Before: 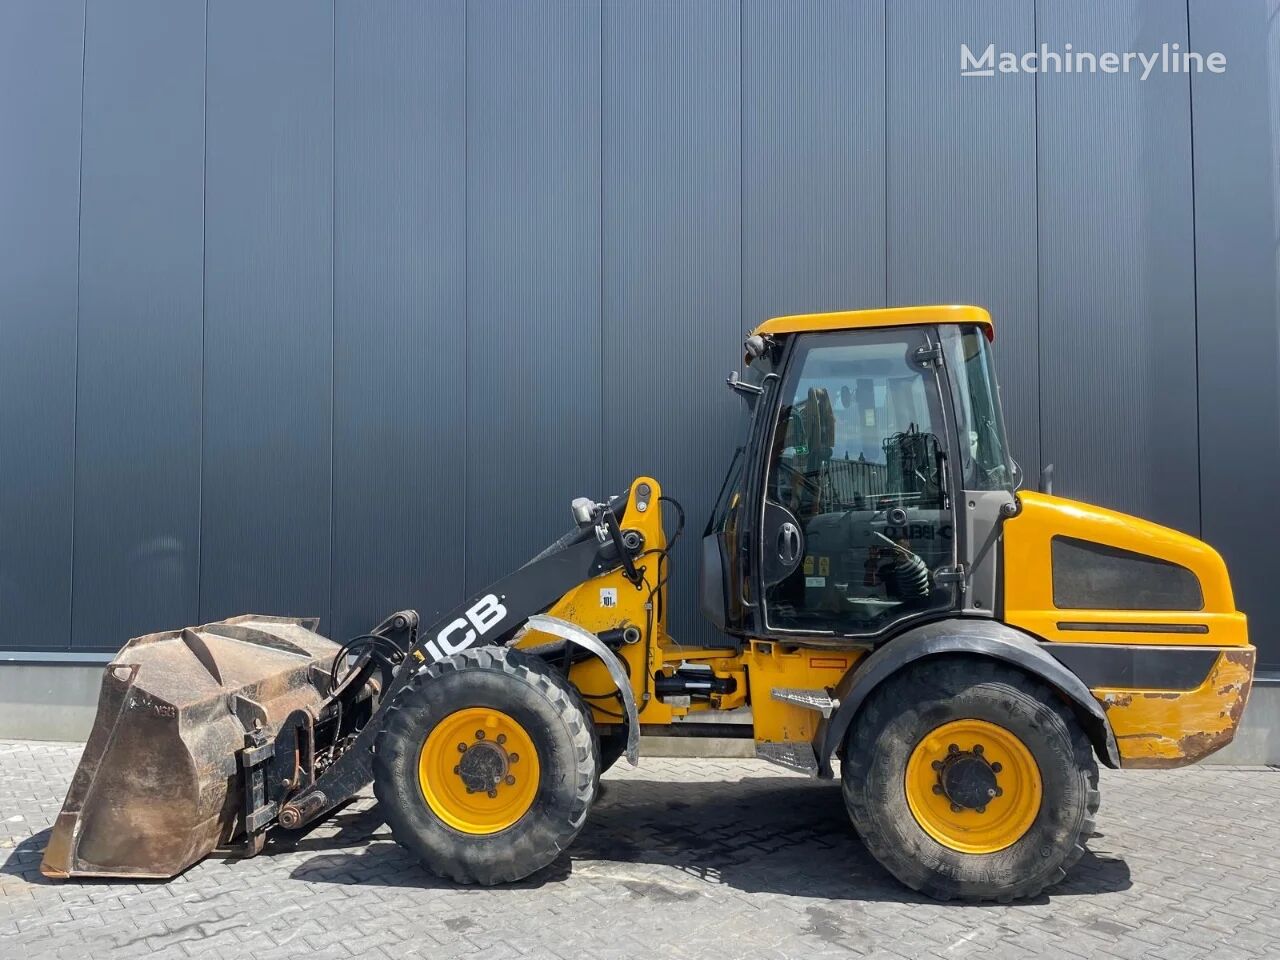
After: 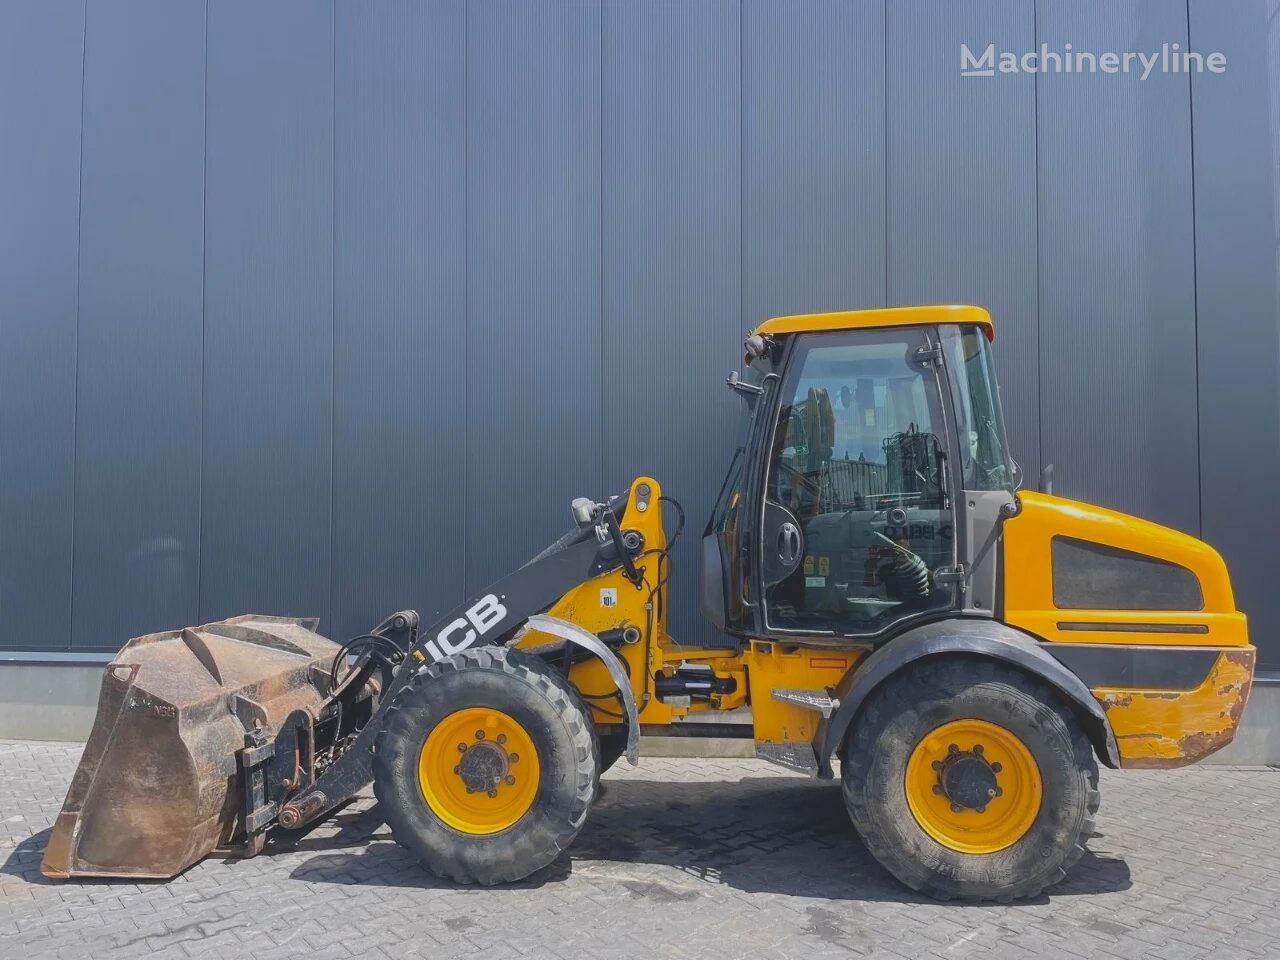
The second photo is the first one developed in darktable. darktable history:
color correction: highlights a* -0.182, highlights b* -0.124
contrast brightness saturation: contrast -0.28
white balance: red 1.009, blue 1.027
